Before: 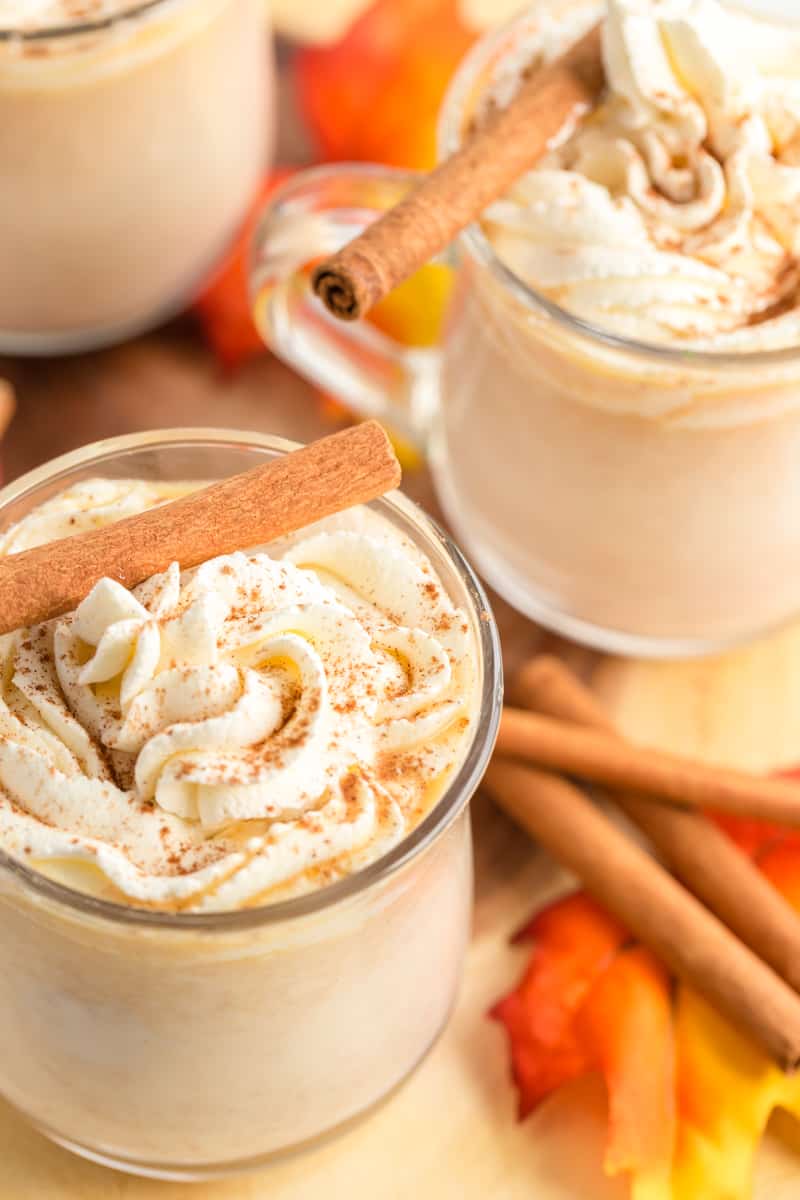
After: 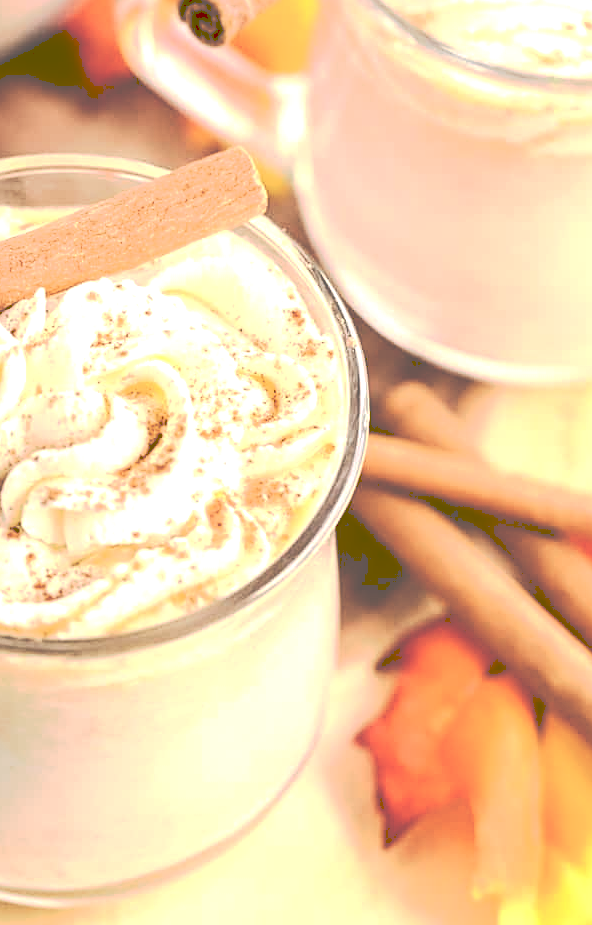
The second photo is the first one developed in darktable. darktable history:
contrast brightness saturation: contrast 0.22
crop: left 16.871%, top 22.857%, right 9.116%
tone curve: curves: ch0 [(0, 0) (0.003, 0.346) (0.011, 0.346) (0.025, 0.346) (0.044, 0.35) (0.069, 0.354) (0.1, 0.361) (0.136, 0.368) (0.177, 0.381) (0.224, 0.395) (0.277, 0.421) (0.335, 0.458) (0.399, 0.502) (0.468, 0.556) (0.543, 0.617) (0.623, 0.685) (0.709, 0.748) (0.801, 0.814) (0.898, 0.865) (1, 1)], preserve colors none
tone equalizer: -8 EV -0.75 EV, -7 EV -0.7 EV, -6 EV -0.6 EV, -5 EV -0.4 EV, -3 EV 0.4 EV, -2 EV 0.6 EV, -1 EV 0.7 EV, +0 EV 0.75 EV, edges refinement/feathering 500, mask exposure compensation -1.57 EV, preserve details no
sharpen: on, module defaults
